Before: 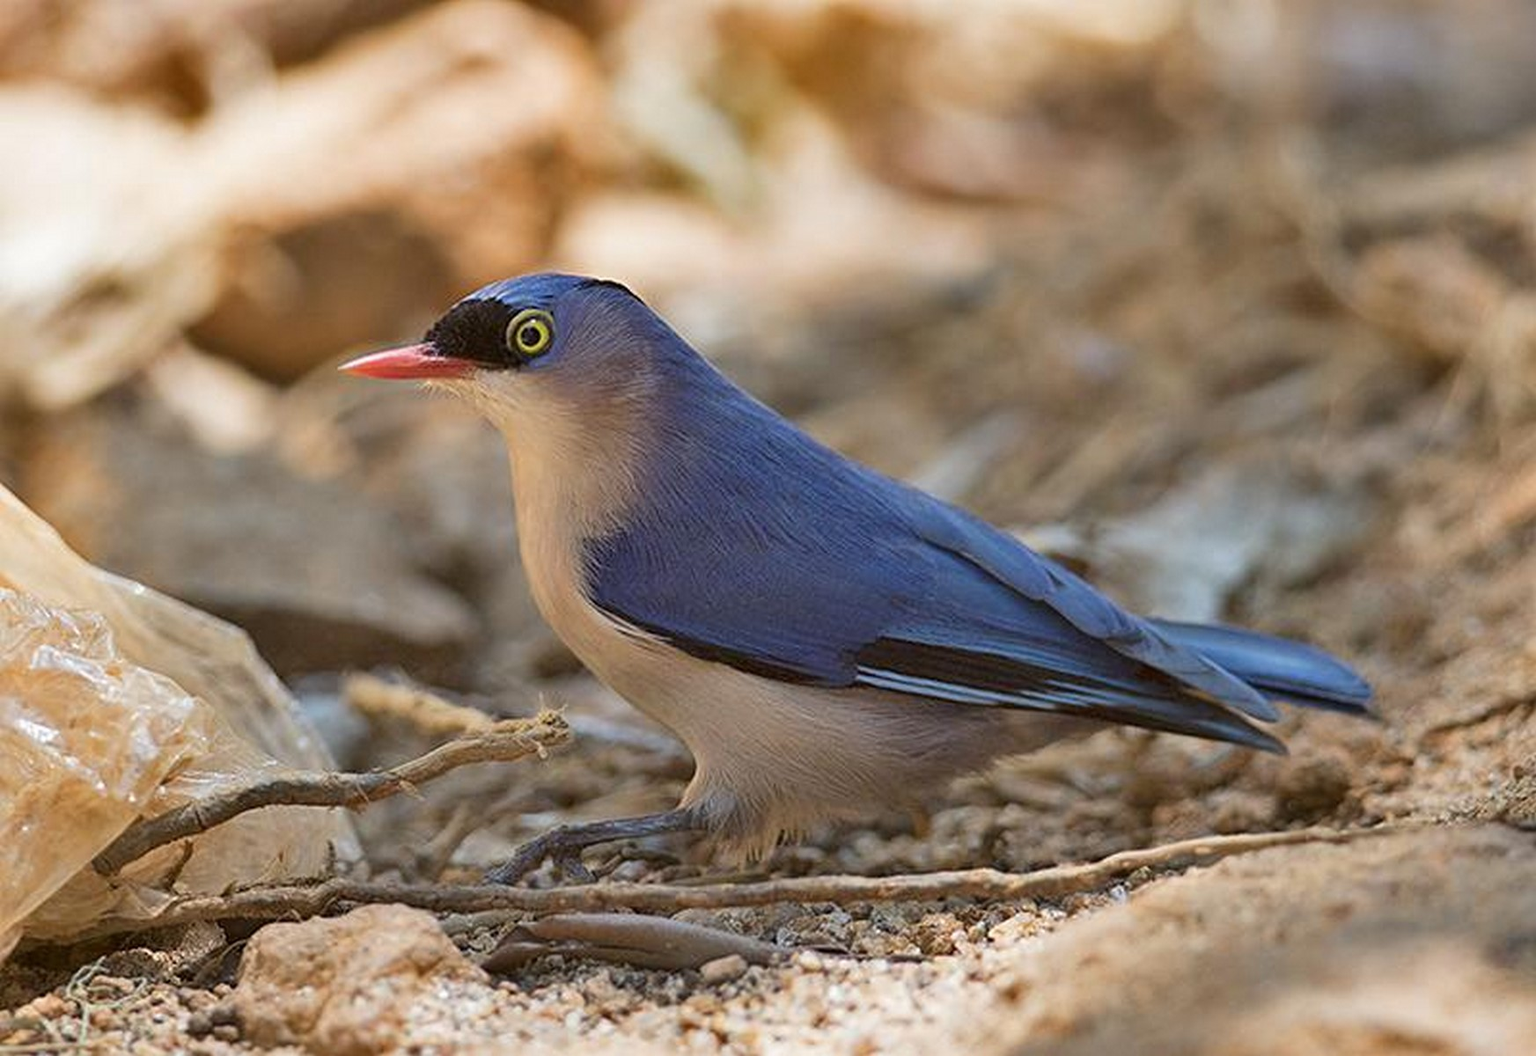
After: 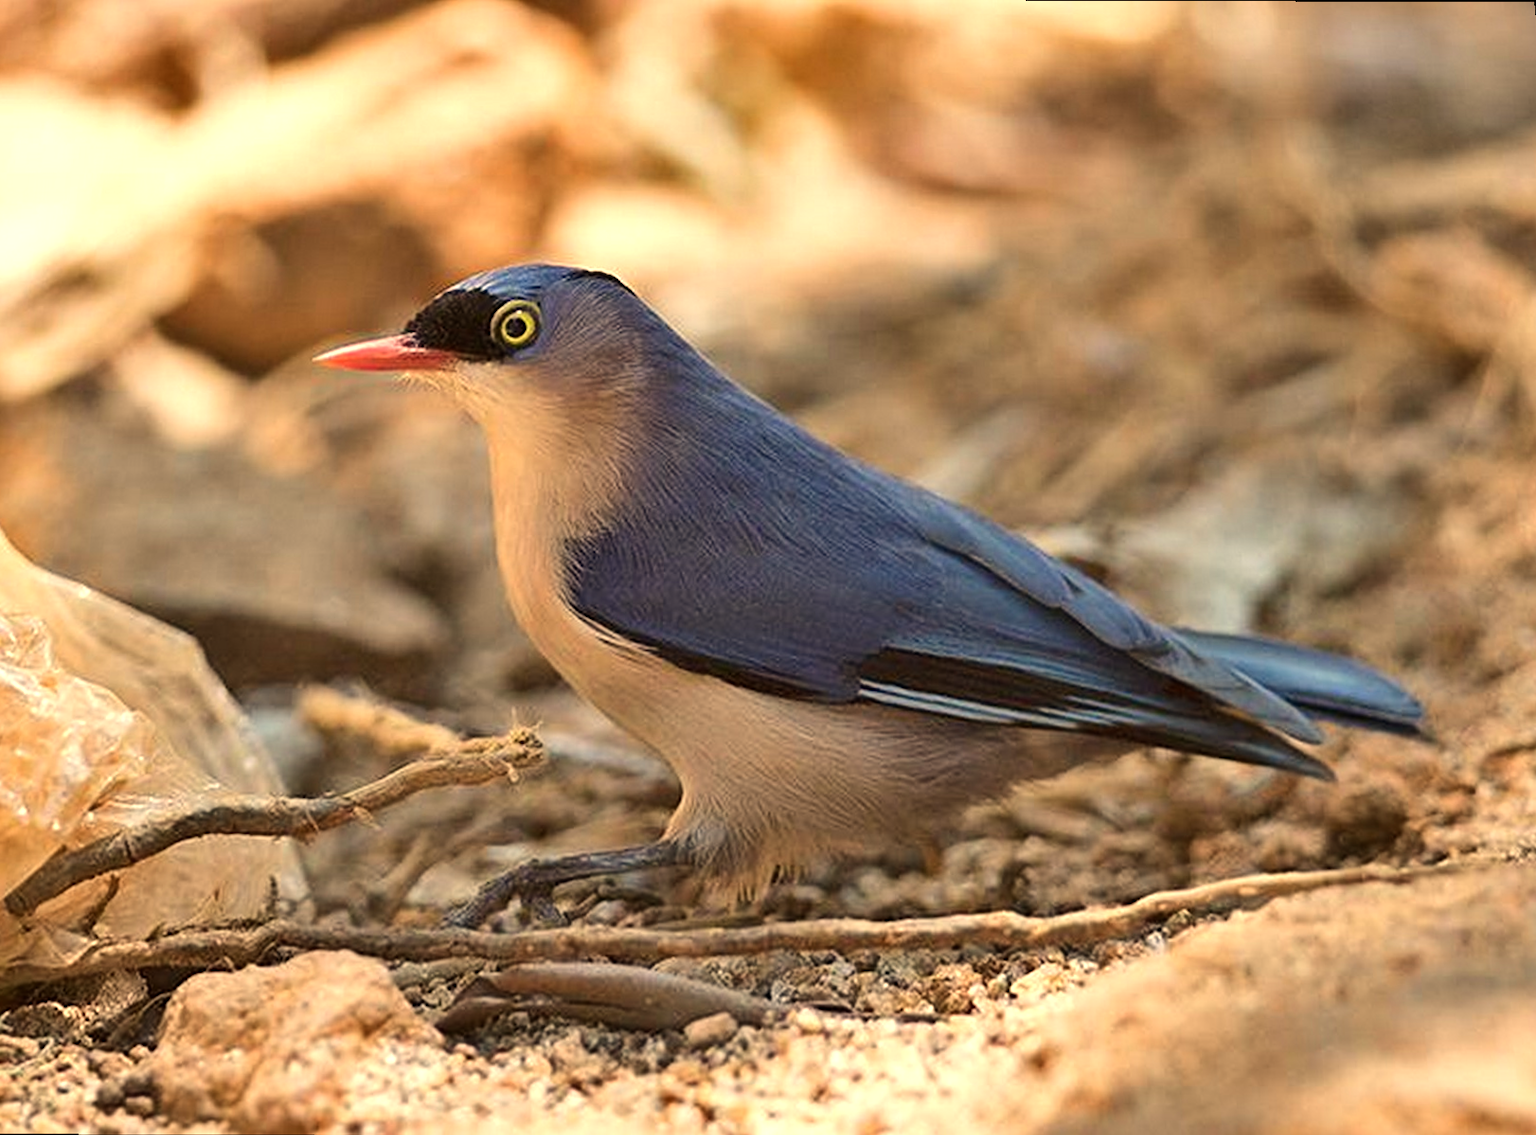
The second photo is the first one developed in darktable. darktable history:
rotate and perspective: rotation 0.215°, lens shift (vertical) -0.139, crop left 0.069, crop right 0.939, crop top 0.002, crop bottom 0.996
tone equalizer: -8 EV -0.417 EV, -7 EV -0.389 EV, -6 EV -0.333 EV, -5 EV -0.222 EV, -3 EV 0.222 EV, -2 EV 0.333 EV, -1 EV 0.389 EV, +0 EV 0.417 EV, edges refinement/feathering 500, mask exposure compensation -1.25 EV, preserve details no
white balance: red 1.123, blue 0.83
